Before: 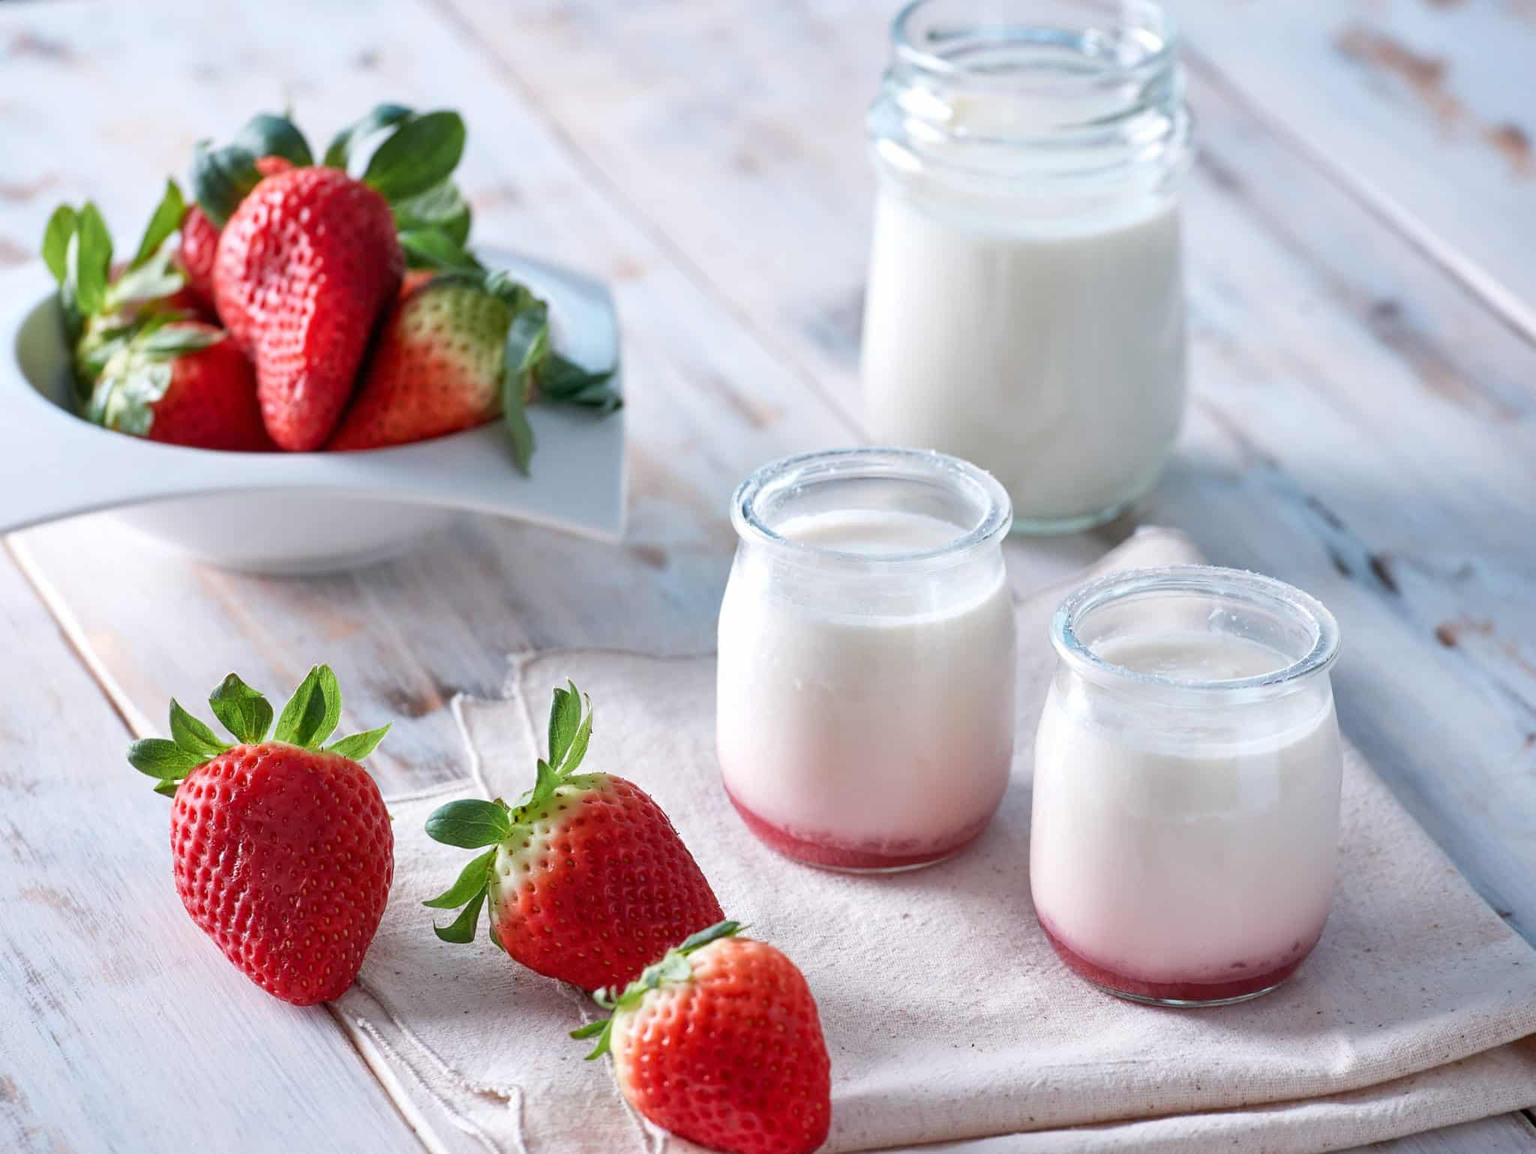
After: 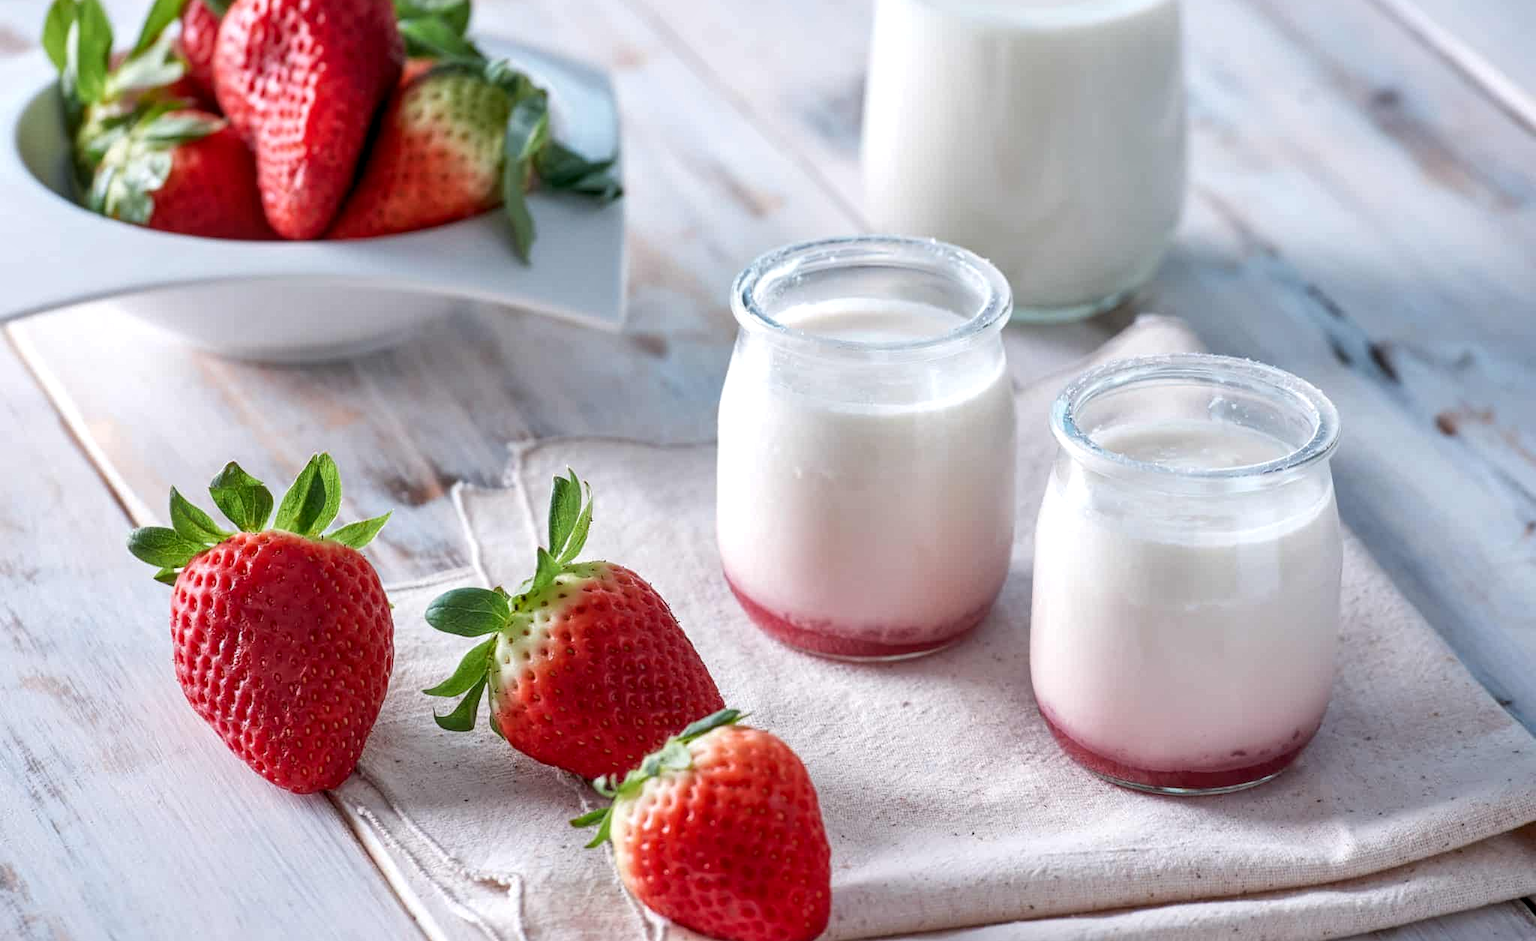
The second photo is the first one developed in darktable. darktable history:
crop and rotate: top 18.356%
local contrast: on, module defaults
